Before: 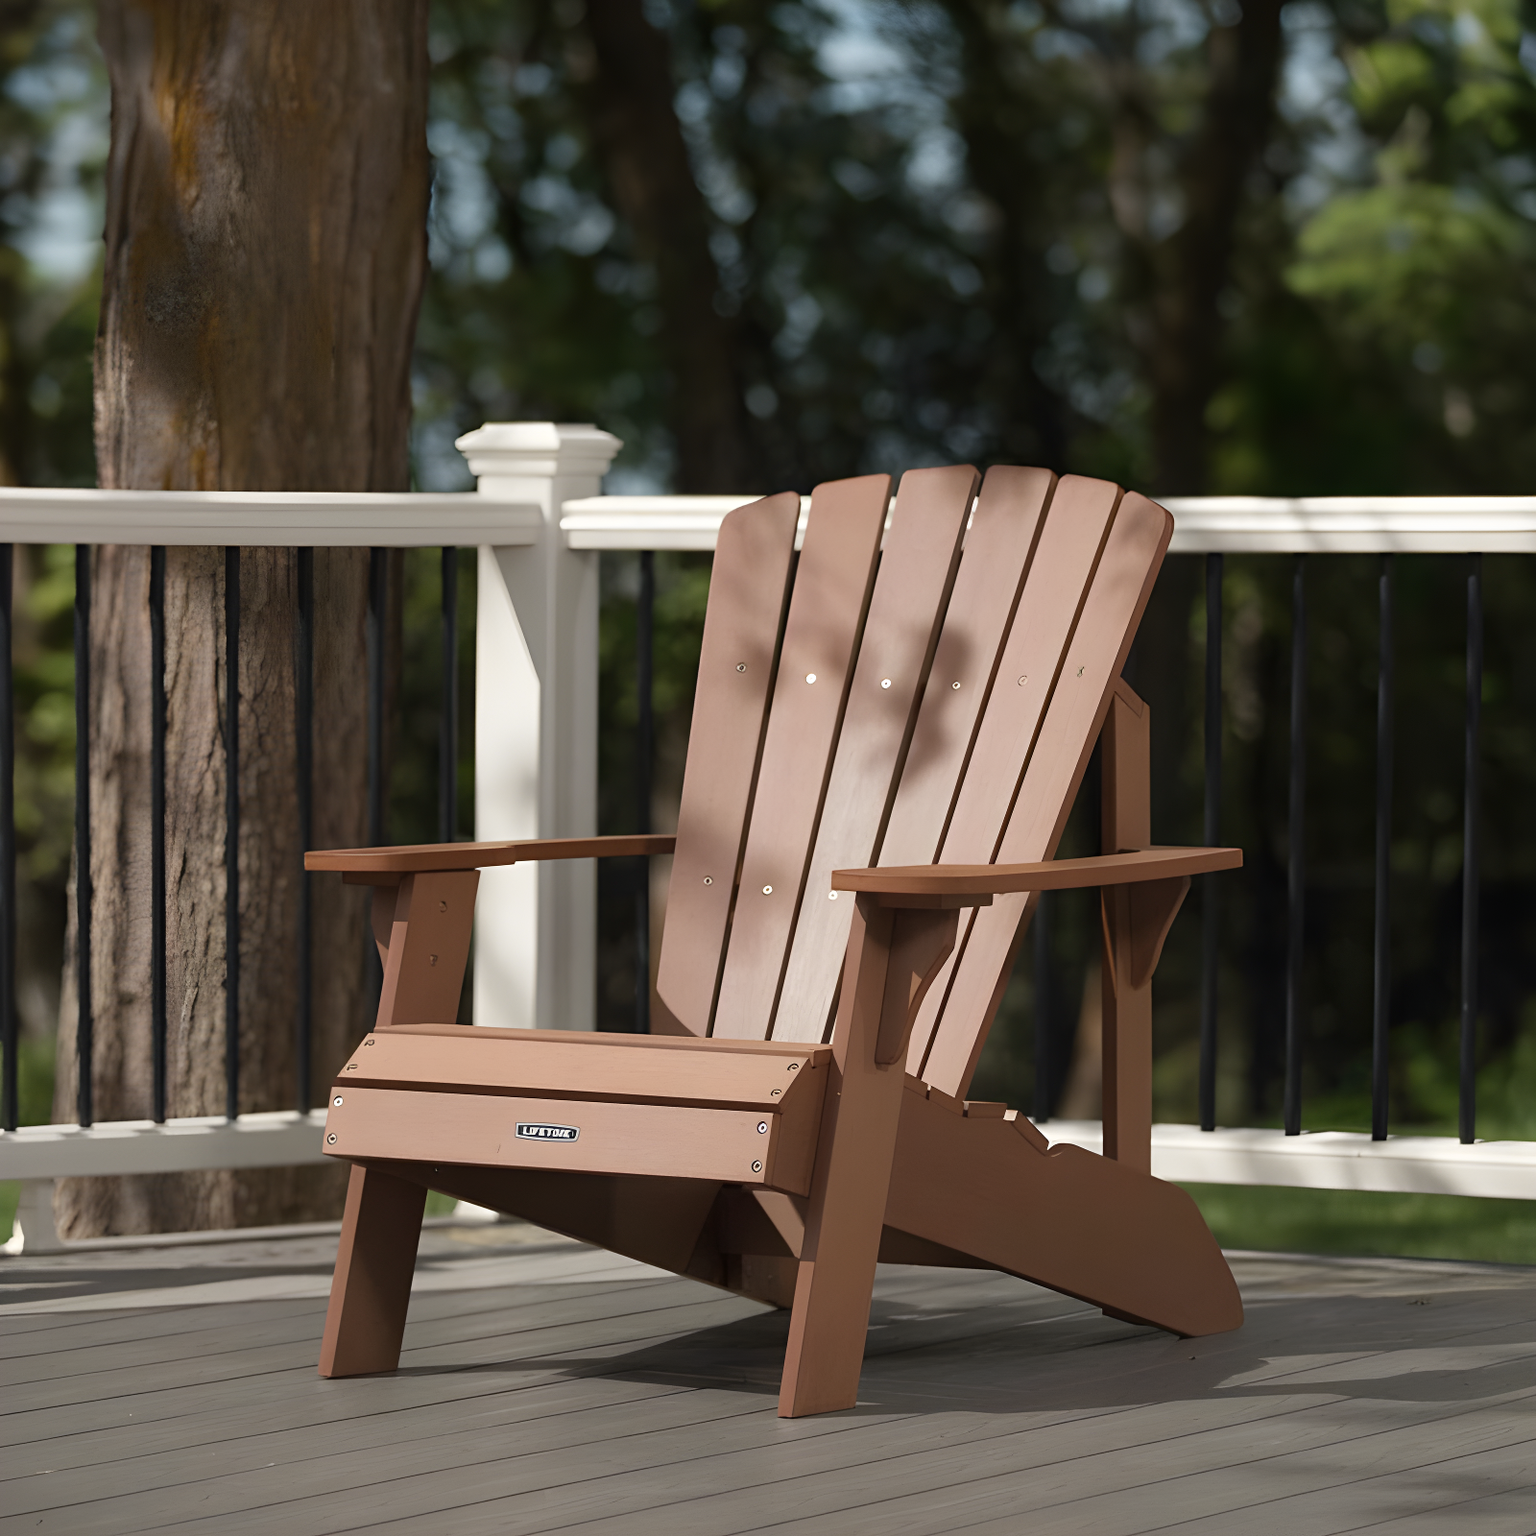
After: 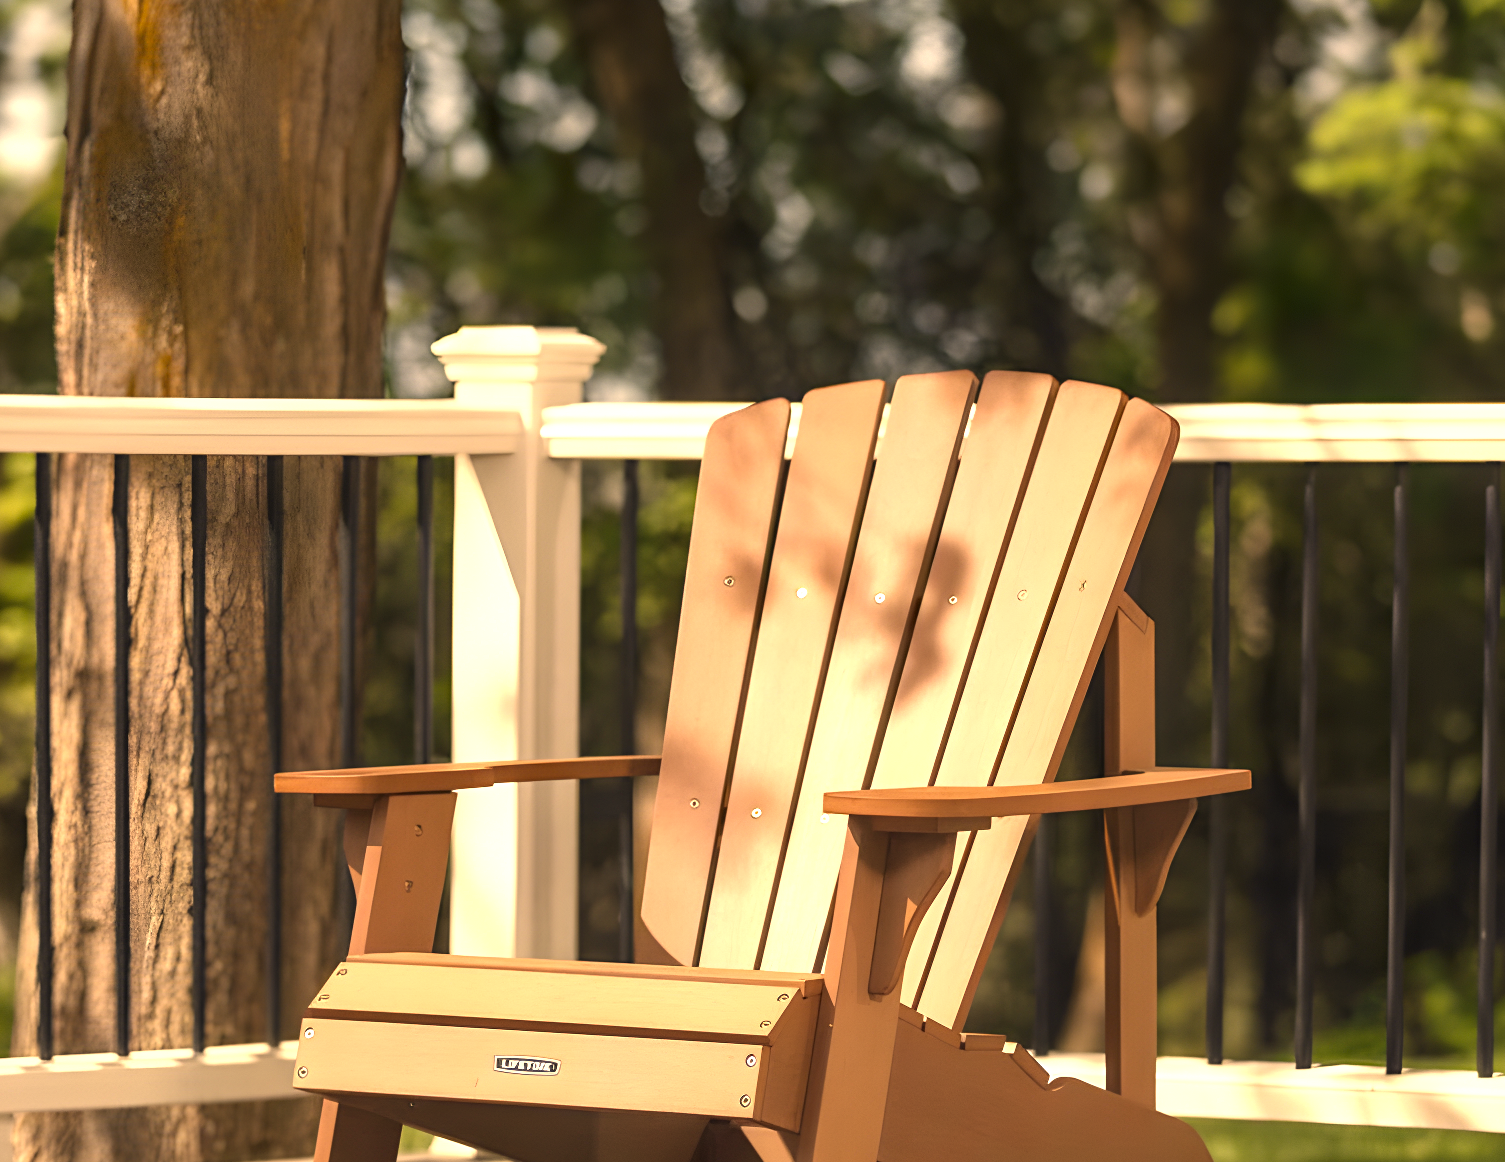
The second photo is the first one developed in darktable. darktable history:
local contrast: on, module defaults
exposure: black level correction 0, exposure 1.199 EV, compensate exposure bias true, compensate highlight preservation false
color correction: highlights a* 14.84, highlights b* 31.45
crop: left 2.7%, top 7.158%, right 3.206%, bottom 20.165%
